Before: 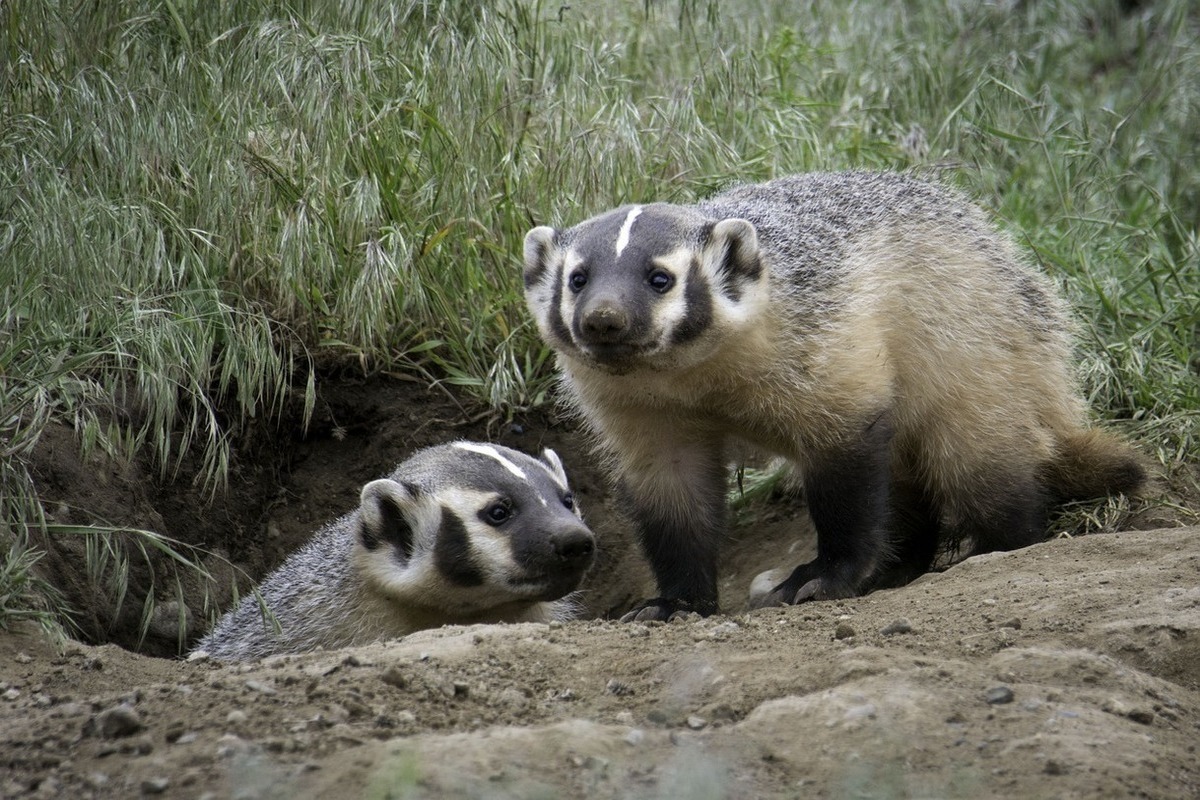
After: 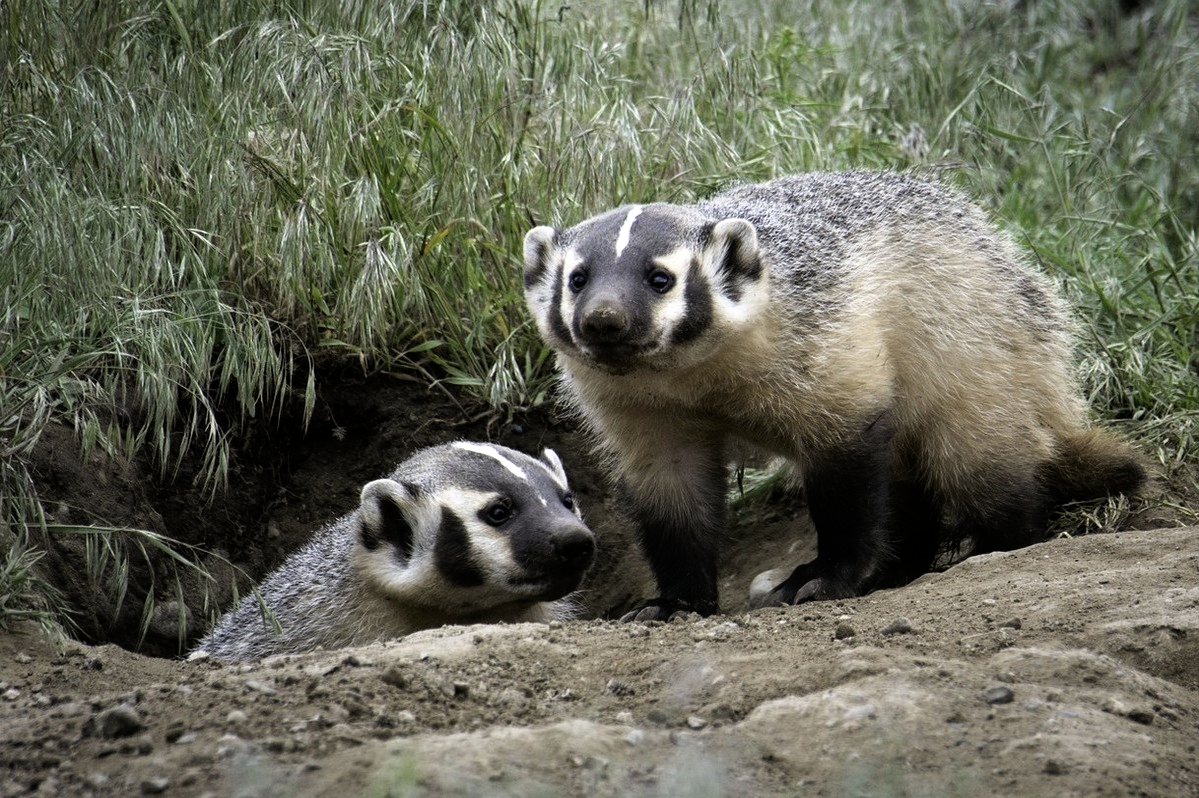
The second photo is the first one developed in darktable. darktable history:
crop: top 0.028%, bottom 0.13%
filmic rgb: black relative exposure -9.15 EV, white relative exposure 2.31 EV, hardness 7.48
